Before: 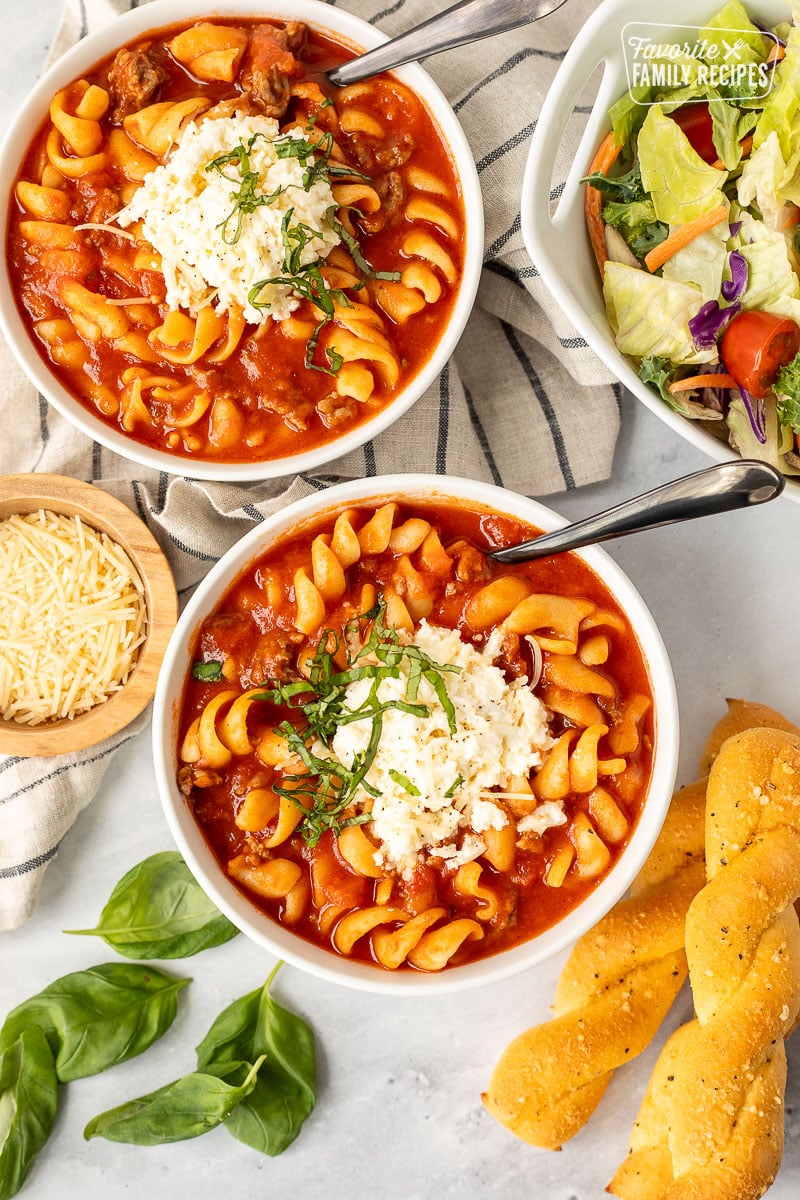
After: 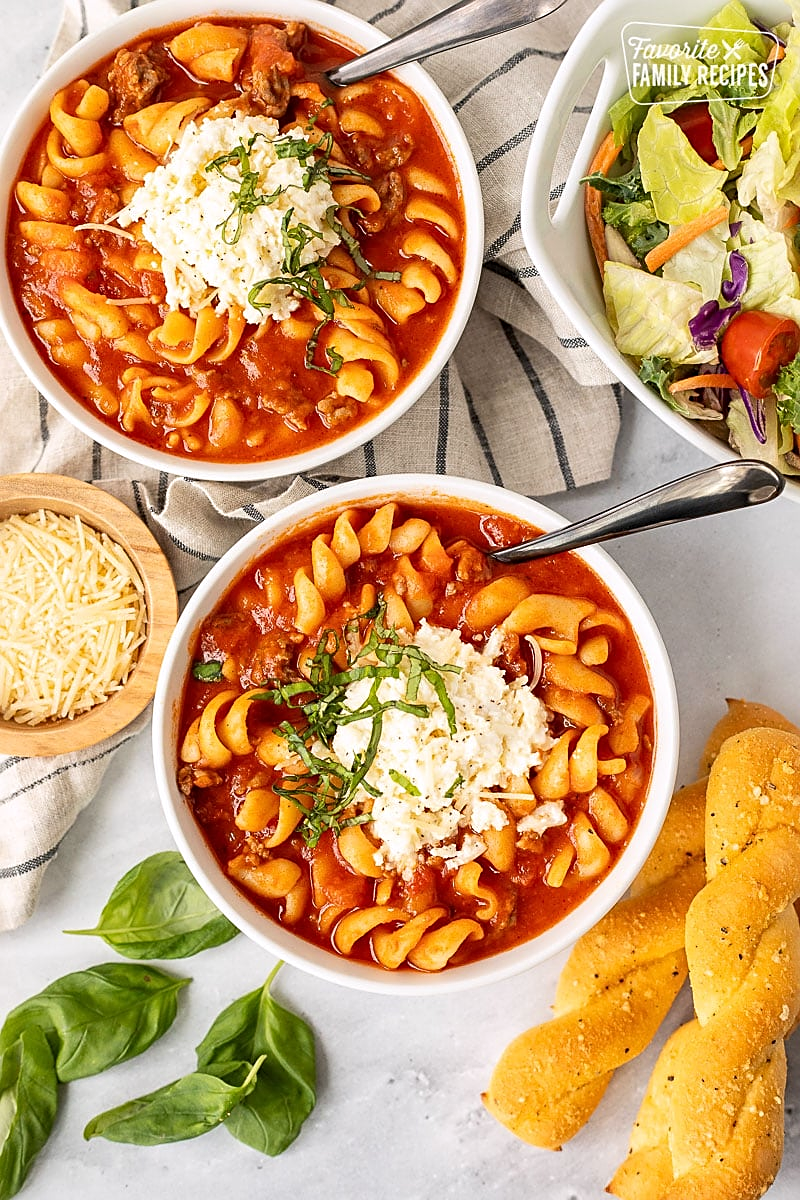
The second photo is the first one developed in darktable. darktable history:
white balance: red 1.004, blue 1.024
sharpen: on, module defaults
